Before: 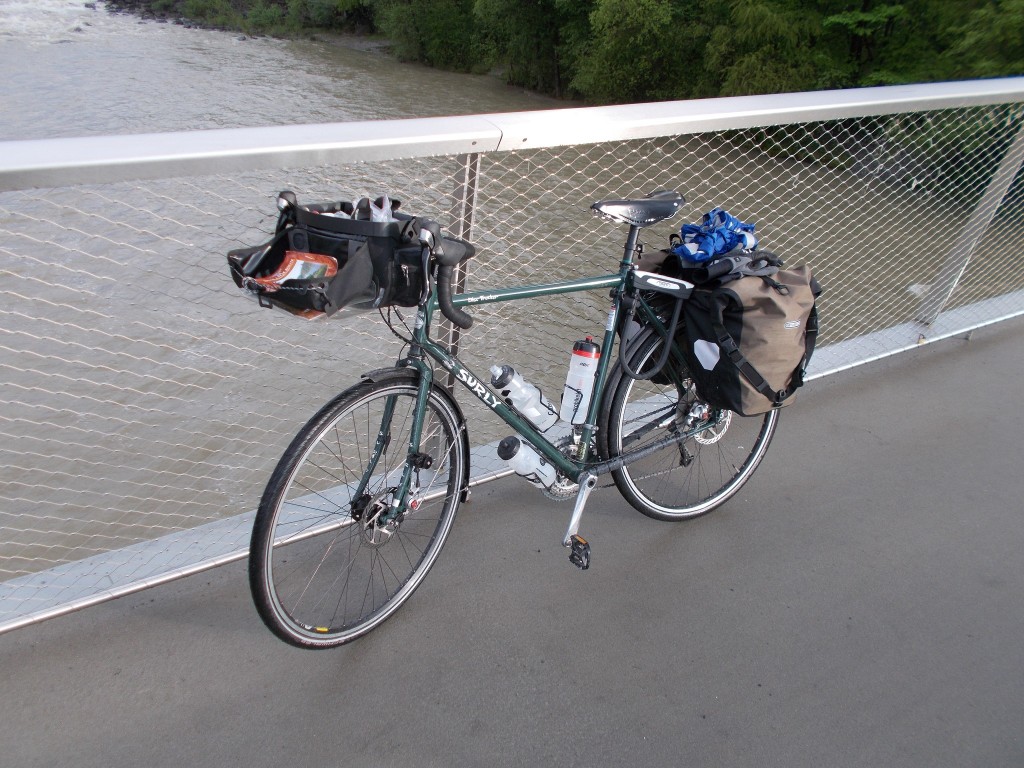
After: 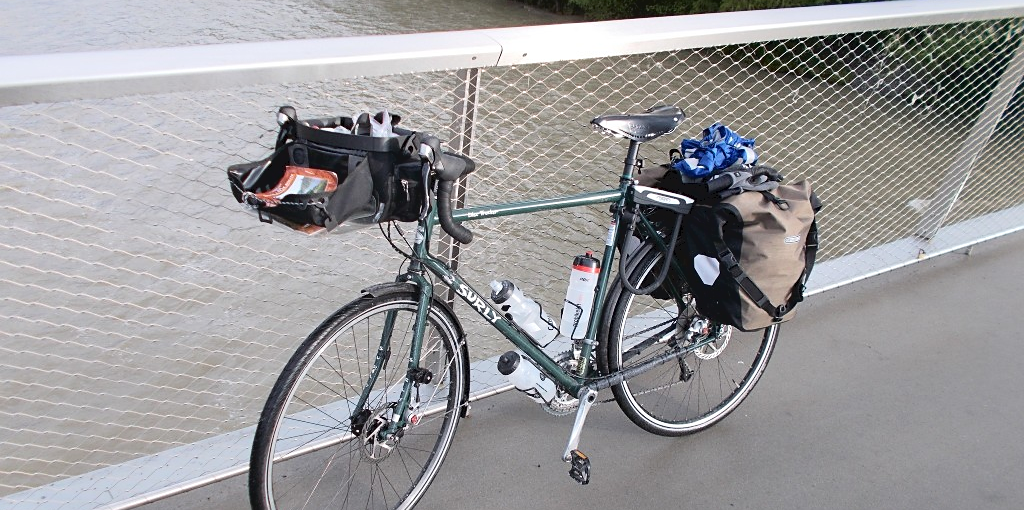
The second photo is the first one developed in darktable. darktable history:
tone curve: curves: ch0 [(0, 0) (0.003, 0.059) (0.011, 0.059) (0.025, 0.057) (0.044, 0.055) (0.069, 0.057) (0.1, 0.083) (0.136, 0.128) (0.177, 0.185) (0.224, 0.242) (0.277, 0.308) (0.335, 0.383) (0.399, 0.468) (0.468, 0.547) (0.543, 0.632) (0.623, 0.71) (0.709, 0.801) (0.801, 0.859) (0.898, 0.922) (1, 1)], color space Lab, independent channels, preserve colors none
crop: top 11.164%, bottom 22.319%
sharpen: radius 1.829, amount 0.416, threshold 1.337
